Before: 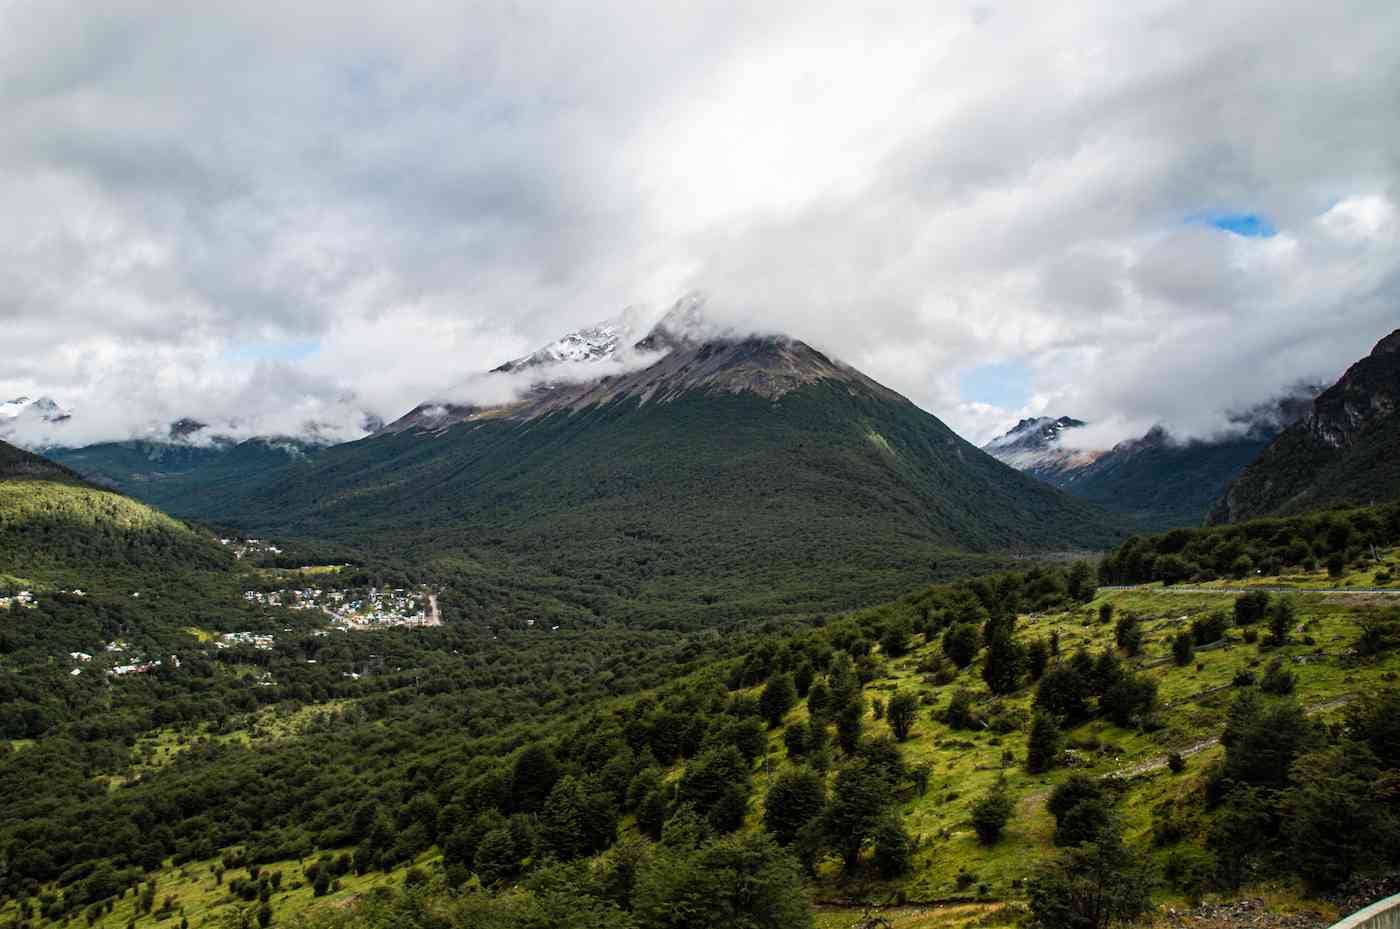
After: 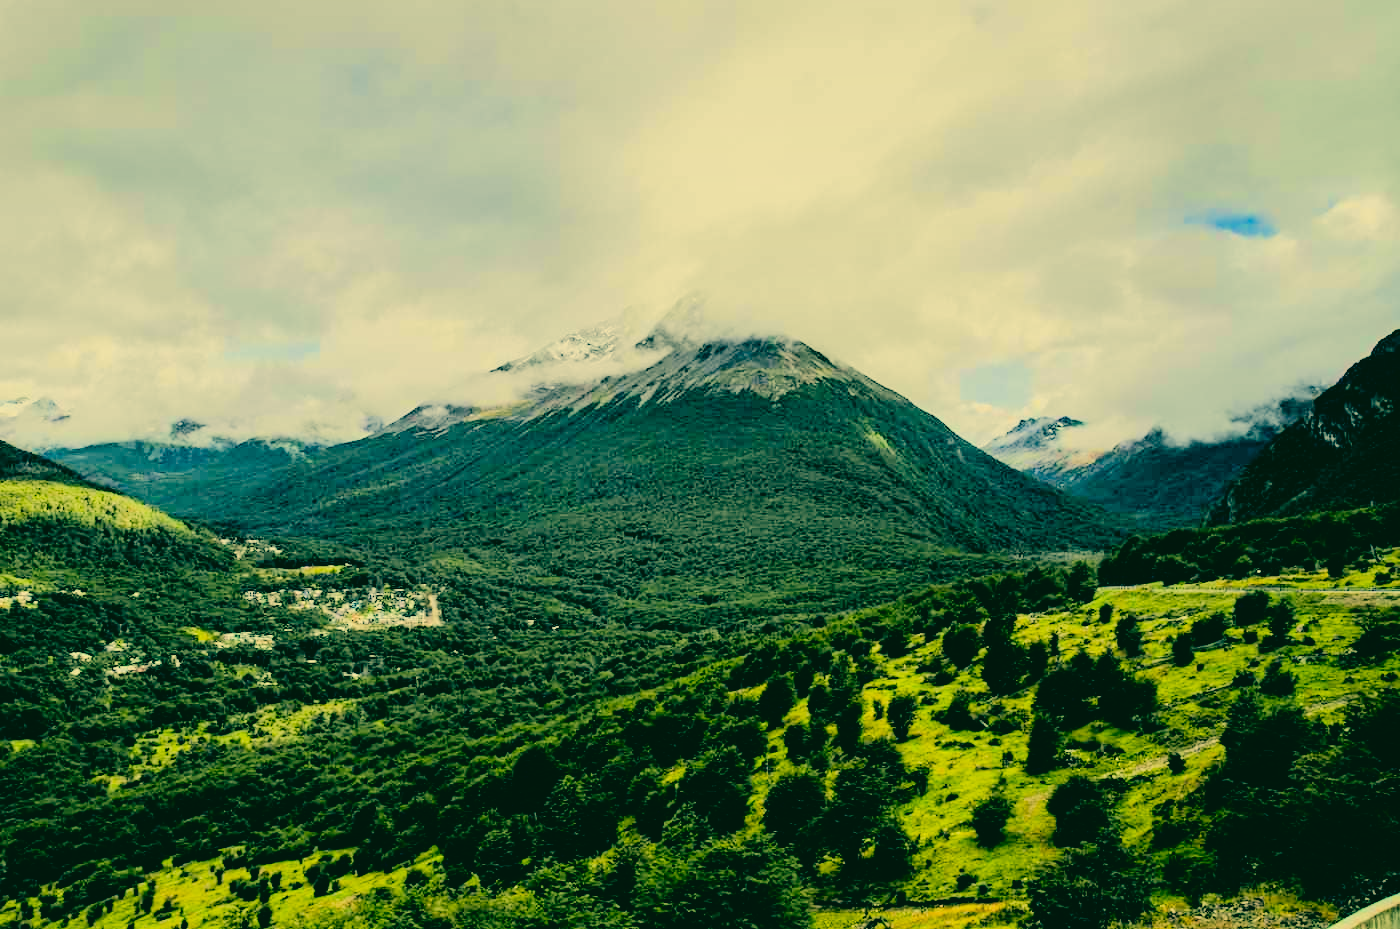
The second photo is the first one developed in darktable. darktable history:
color correction: highlights a* 2.05, highlights b* 34.31, shadows a* -36.07, shadows b* -5.74
filmic rgb: black relative exposure -7.72 EV, white relative exposure 4.42 EV, target black luminance 0%, hardness 3.76, latitude 50.59%, contrast 1.074, highlights saturation mix 8.57%, shadows ↔ highlights balance -0.215%, color science v6 (2022)
tone equalizer: -7 EV 0.14 EV, -6 EV 0.613 EV, -5 EV 1.13 EV, -4 EV 1.35 EV, -3 EV 1.14 EV, -2 EV 0.6 EV, -1 EV 0.16 EV, edges refinement/feathering 500, mask exposure compensation -1.57 EV, preserve details no
shadows and highlights: radius 336.39, shadows 28.5, soften with gaussian
